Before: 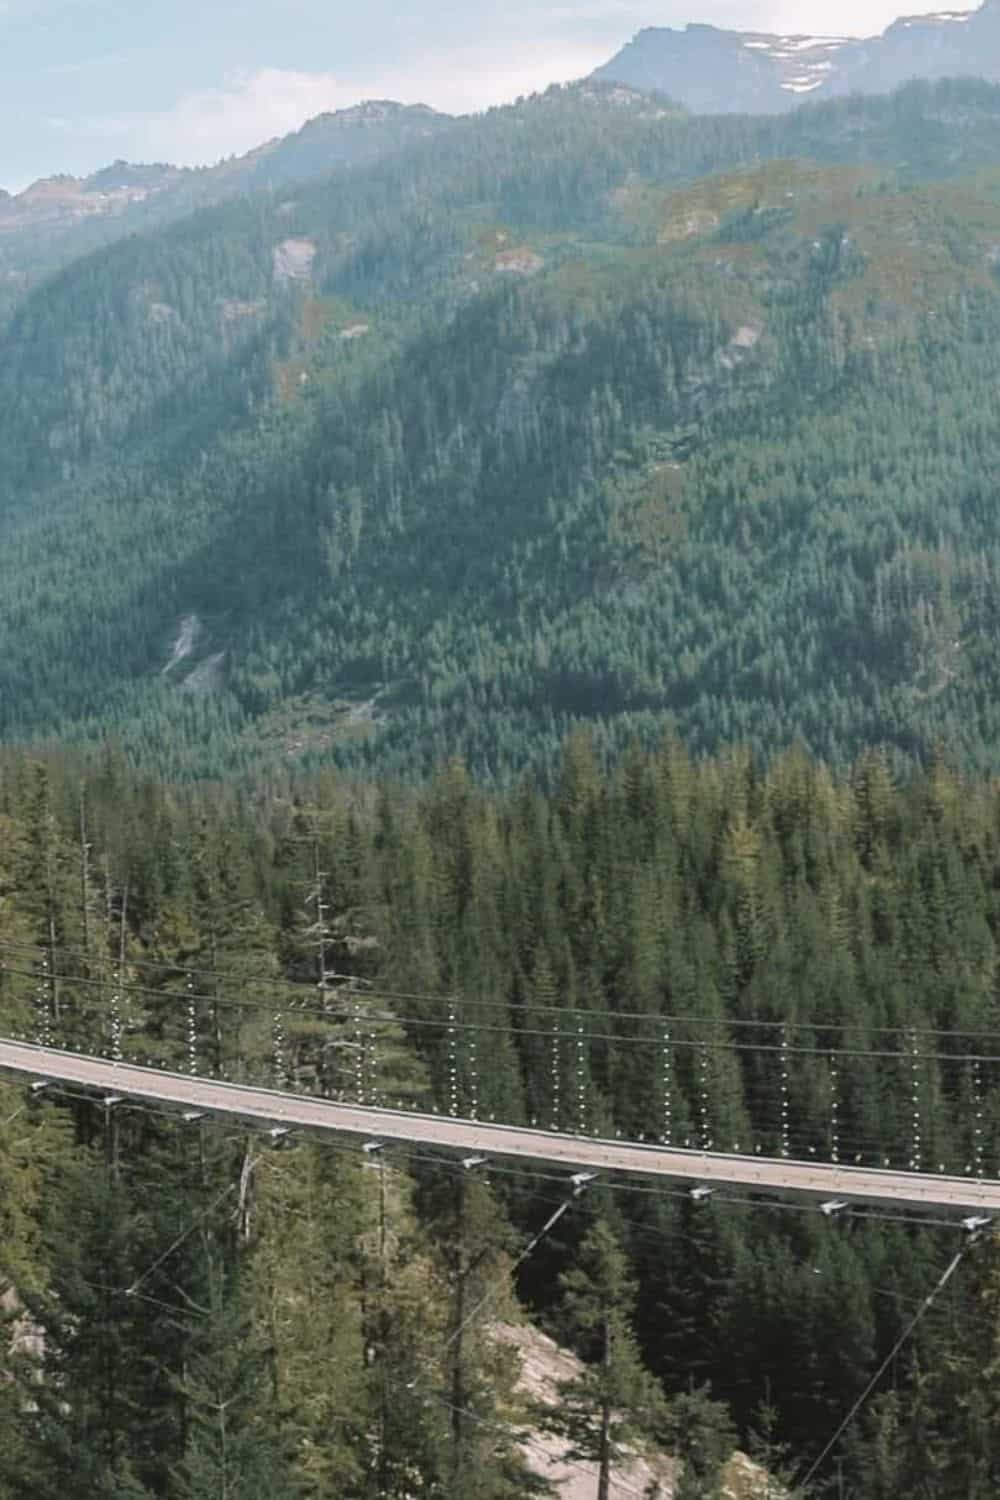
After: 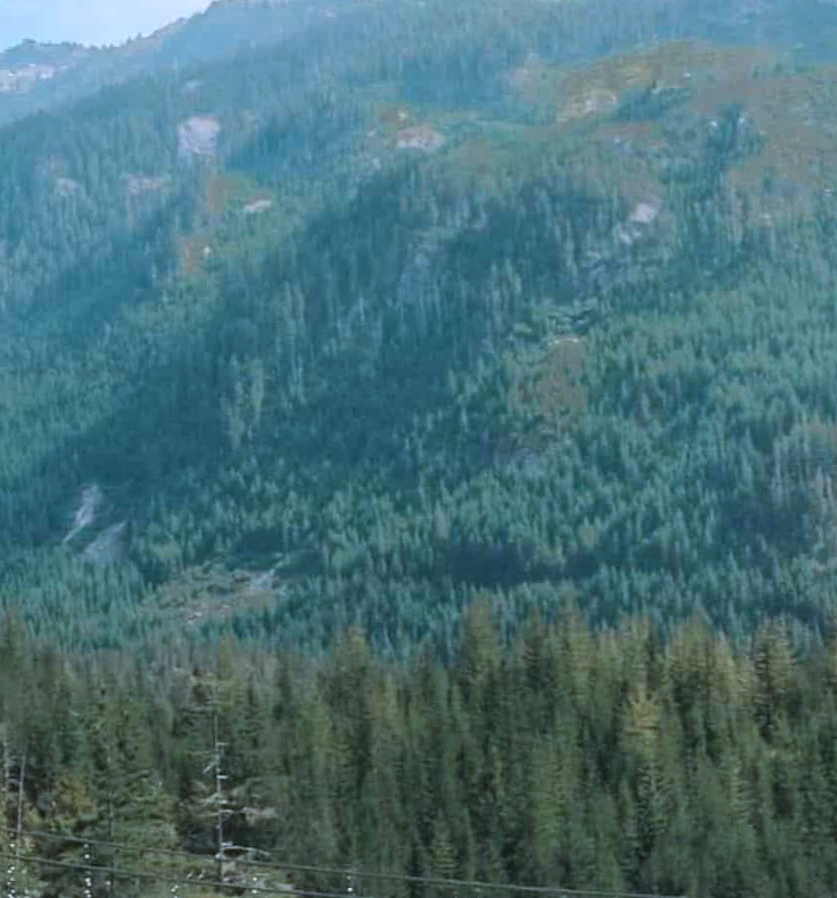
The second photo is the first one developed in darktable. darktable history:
color calibration: output R [0.972, 0.068, -0.094, 0], output G [-0.178, 1.216, -0.086, 0], output B [0.095, -0.136, 0.98, 0], illuminant custom, x 0.371, y 0.381, temperature 4283.16 K
crop and rotate: left 9.345%, top 7.22%, right 4.982%, bottom 32.331%
rotate and perspective: rotation 0.226°, lens shift (vertical) -0.042, crop left 0.023, crop right 0.982, crop top 0.006, crop bottom 0.994
white balance: emerald 1
